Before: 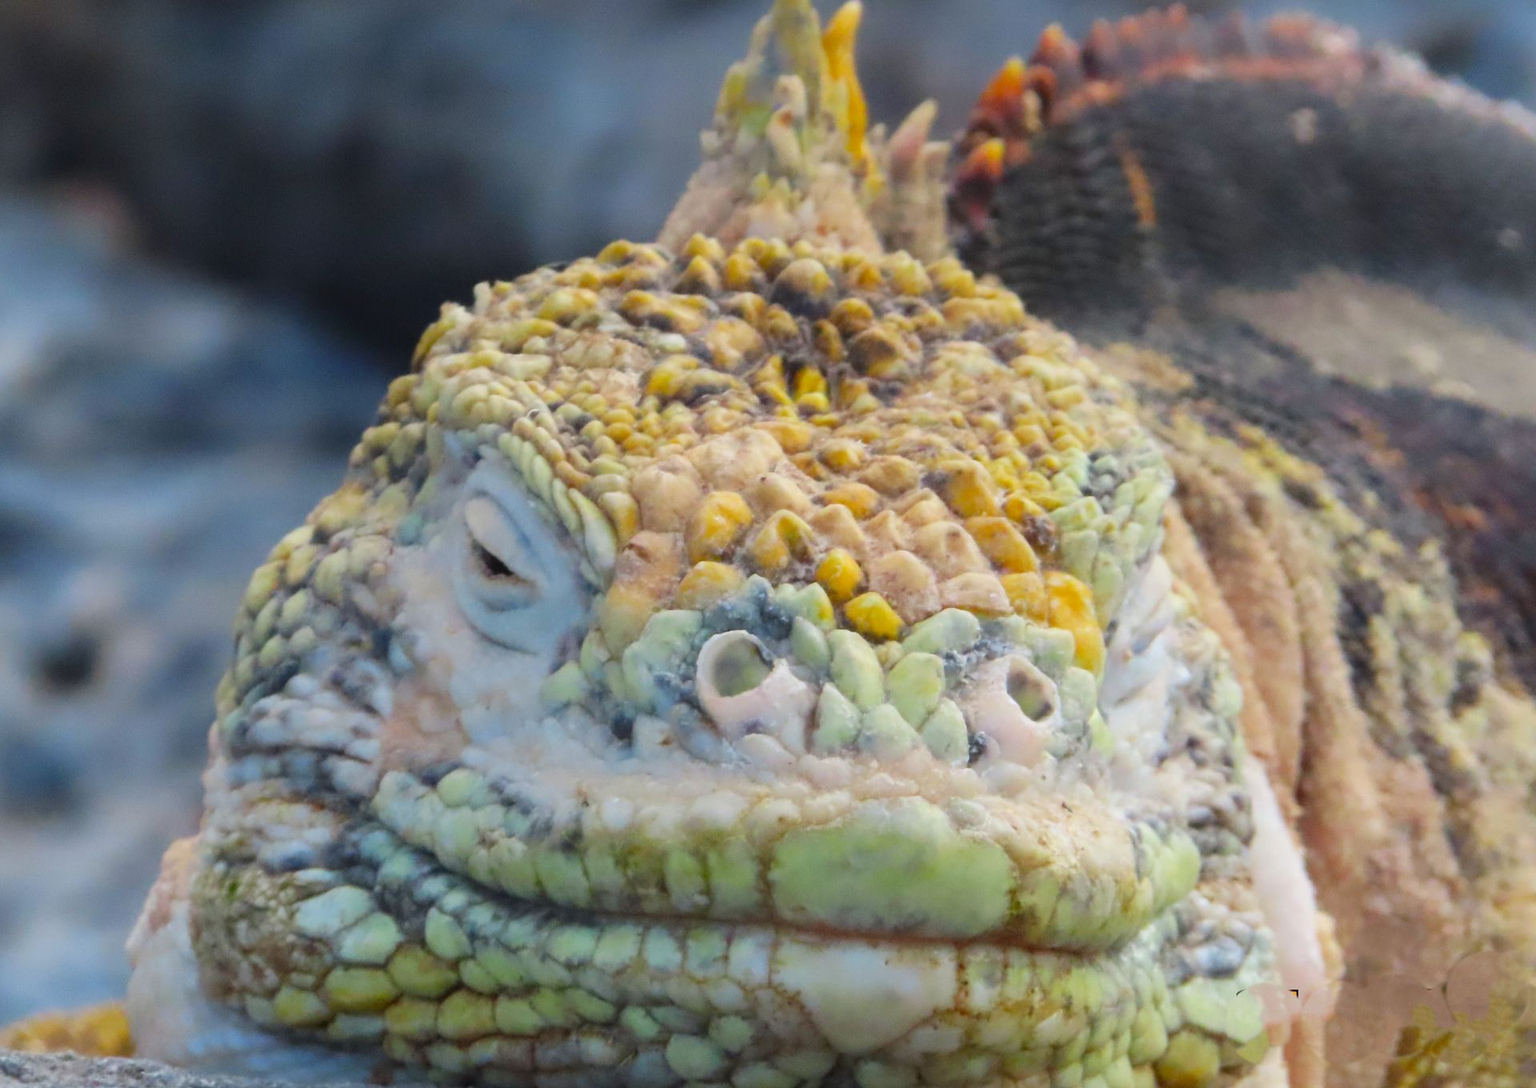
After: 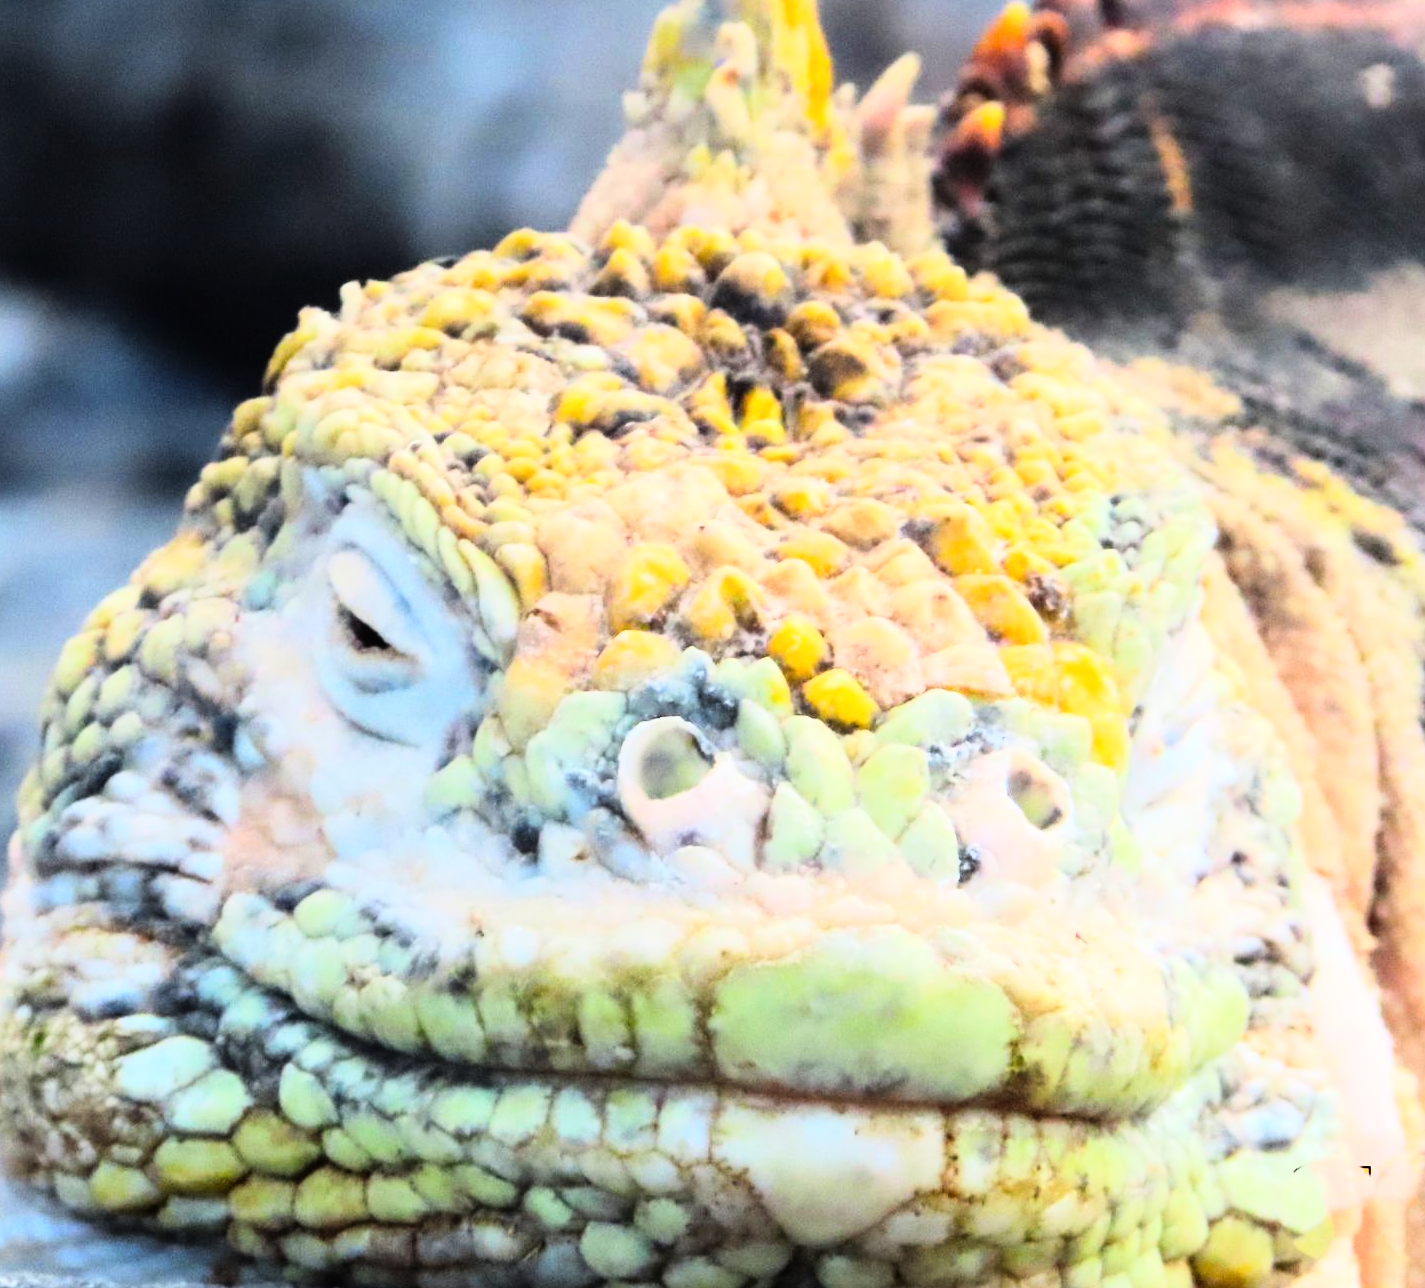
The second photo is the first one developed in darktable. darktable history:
rgb curve: curves: ch0 [(0, 0) (0.21, 0.15) (0.24, 0.21) (0.5, 0.75) (0.75, 0.96) (0.89, 0.99) (1, 1)]; ch1 [(0, 0.02) (0.21, 0.13) (0.25, 0.2) (0.5, 0.67) (0.75, 0.9) (0.89, 0.97) (1, 1)]; ch2 [(0, 0.02) (0.21, 0.13) (0.25, 0.2) (0.5, 0.67) (0.75, 0.9) (0.89, 0.97) (1, 1)], compensate middle gray true
crop and rotate: left 13.15%, top 5.251%, right 12.609%
